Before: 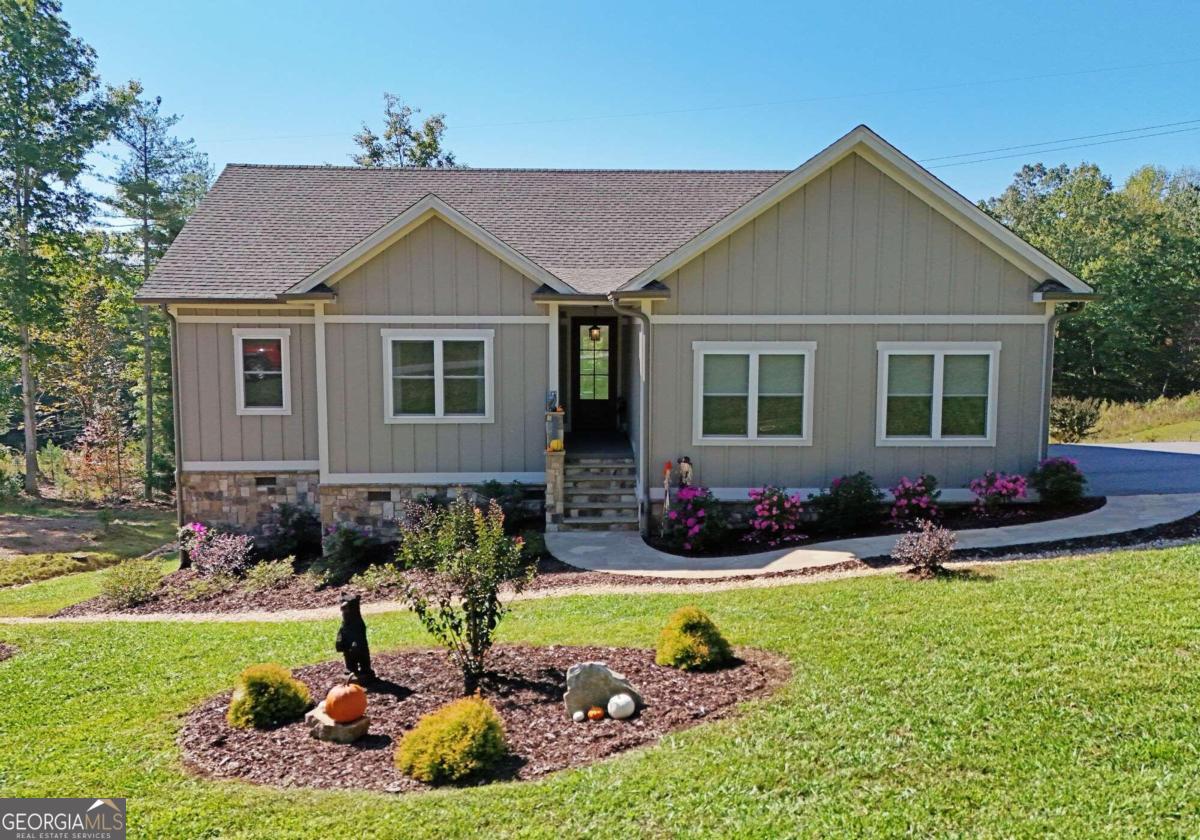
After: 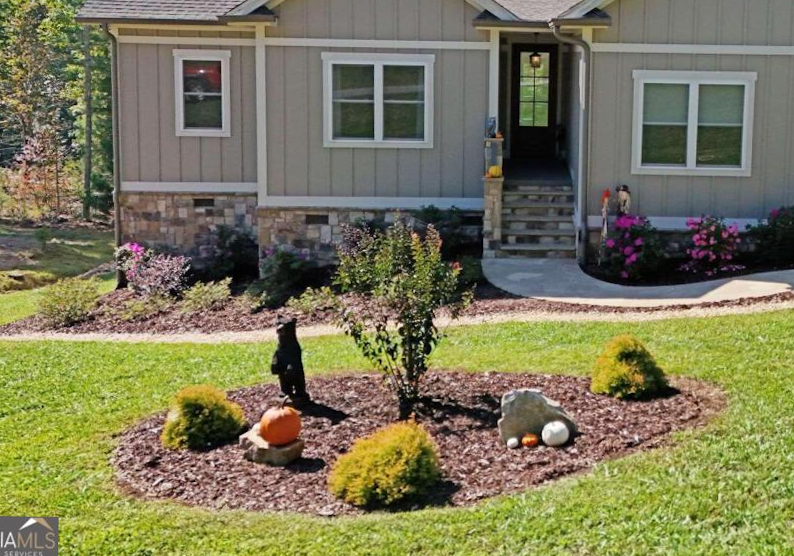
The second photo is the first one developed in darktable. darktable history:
crop and rotate: angle -0.956°, left 4.028%, top 32.171%, right 28.22%
